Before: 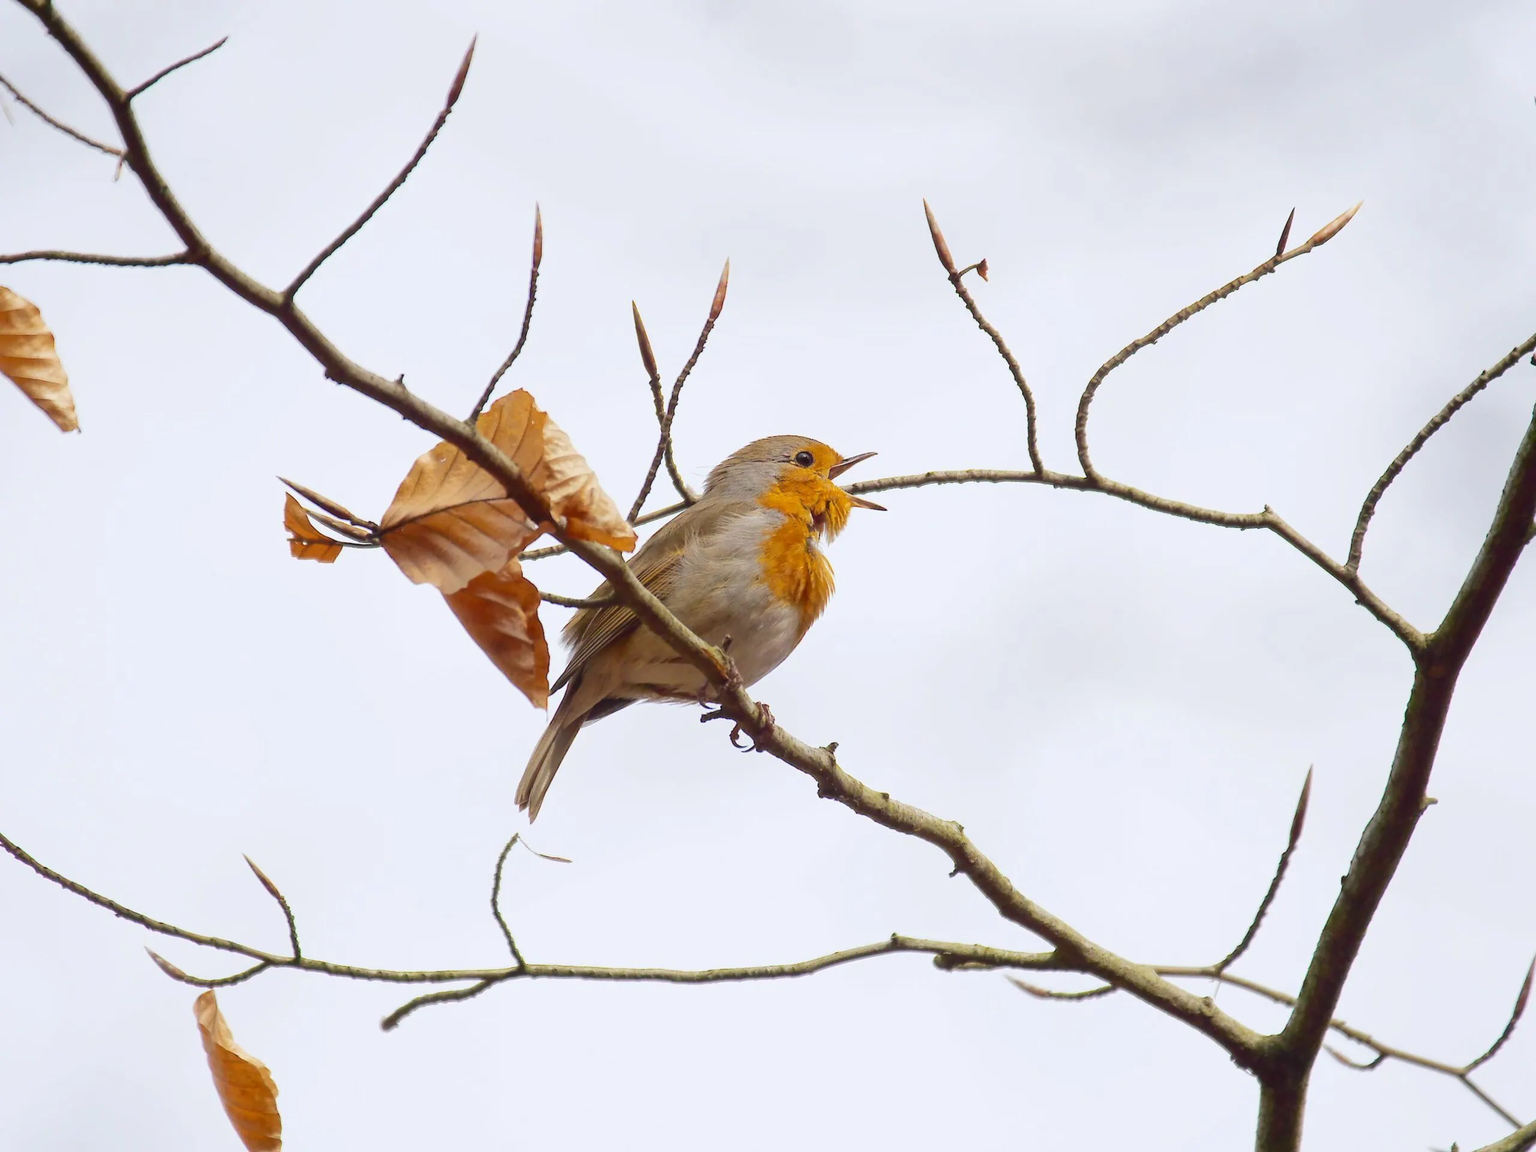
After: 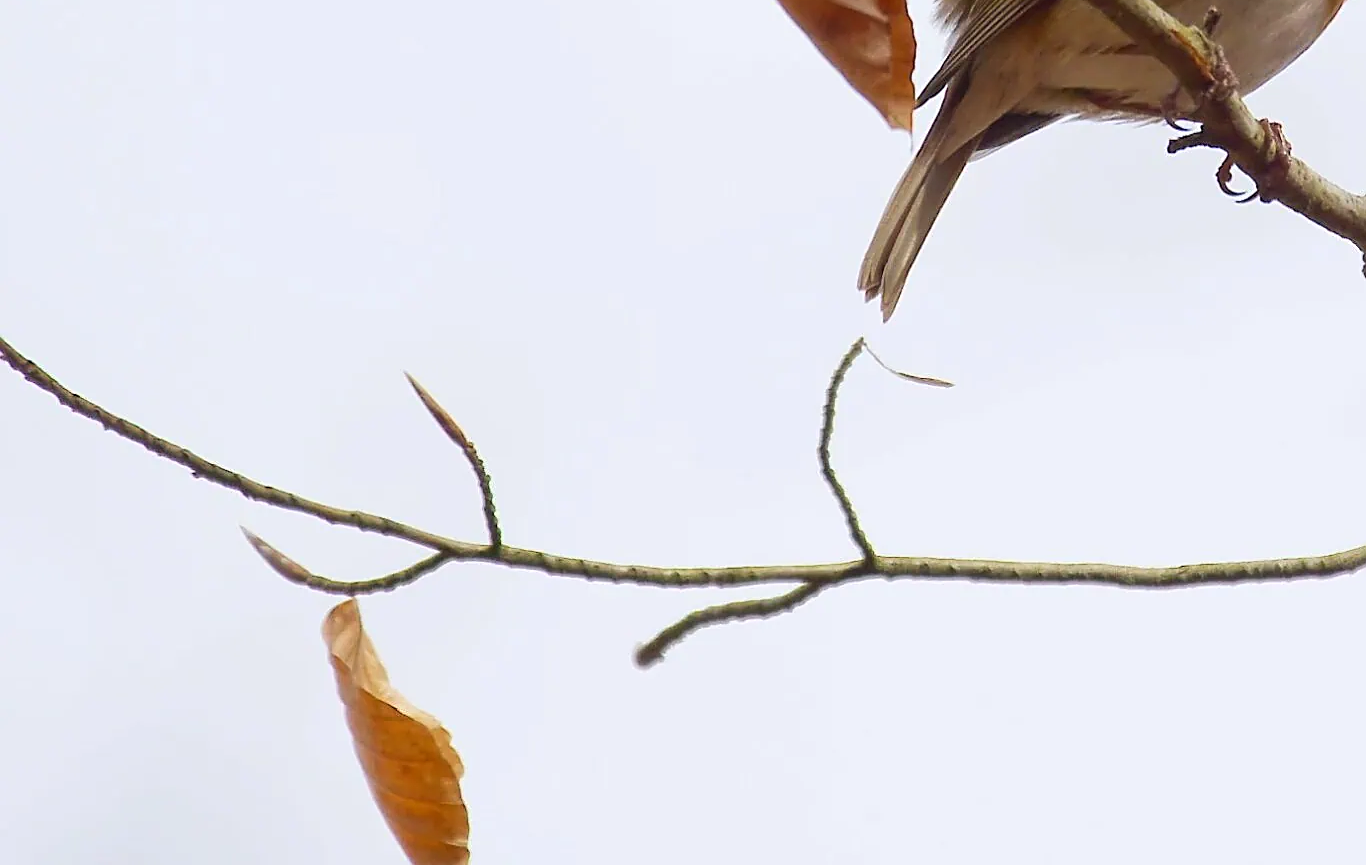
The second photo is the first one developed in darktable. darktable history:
sharpen: on, module defaults
crop and rotate: top 54.778%, right 46.61%, bottom 0.159%
